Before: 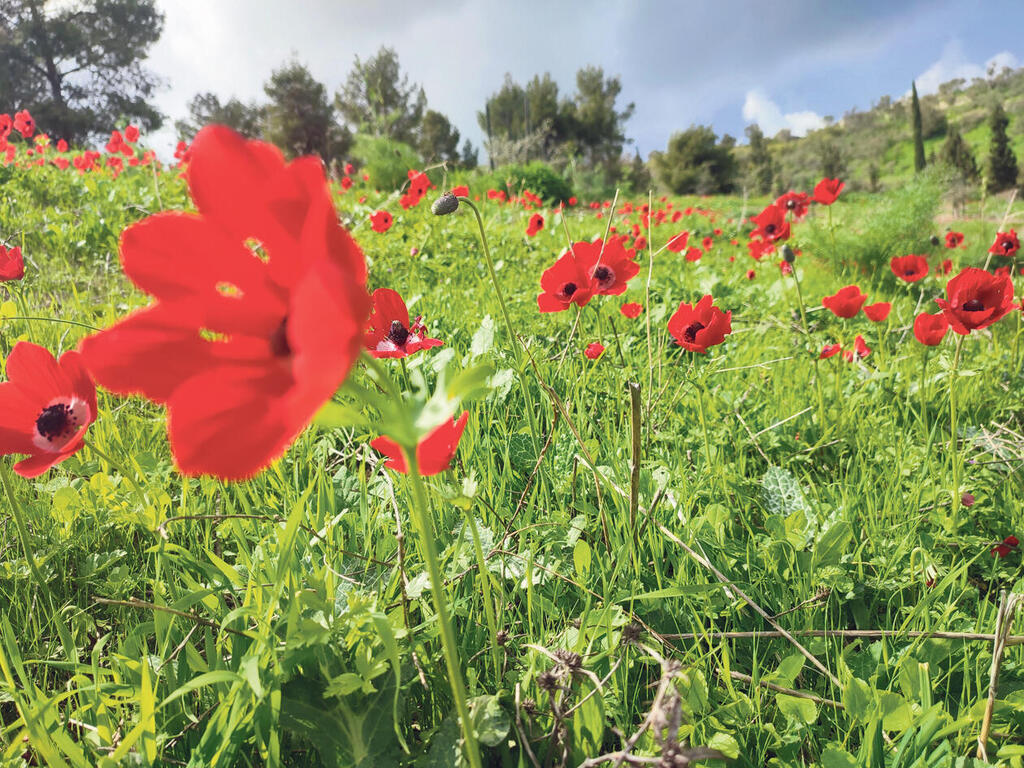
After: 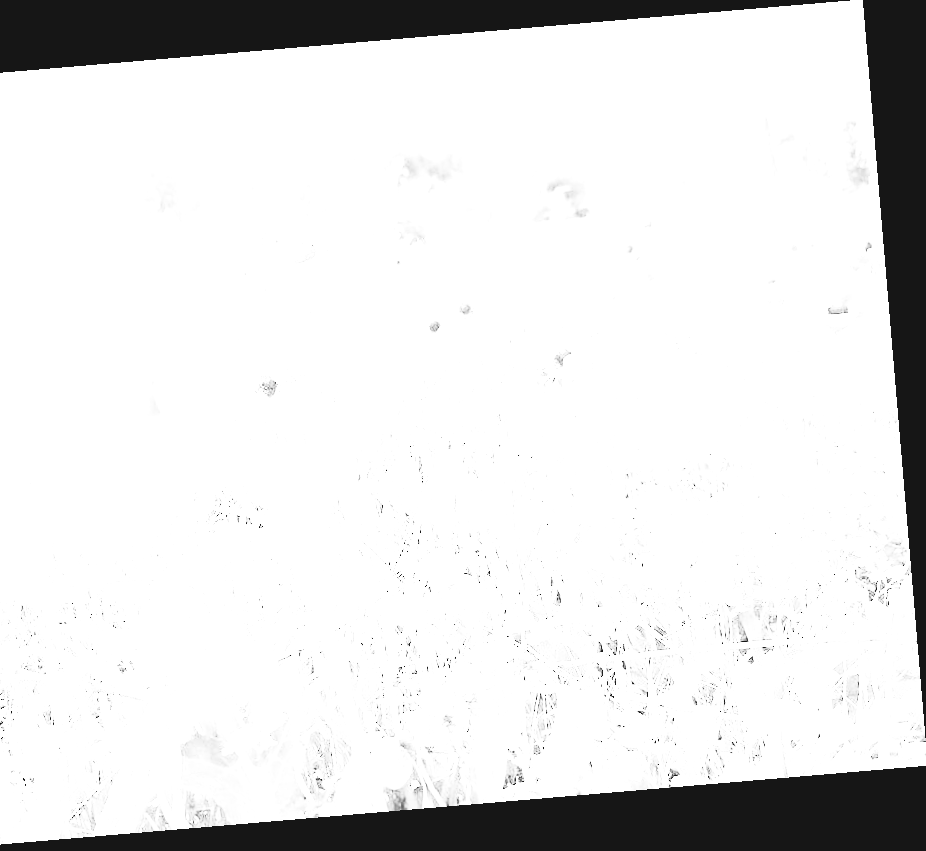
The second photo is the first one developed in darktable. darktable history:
white balance: red 1.08, blue 0.791
rotate and perspective: rotation -4.86°, automatic cropping off
crop and rotate: left 14.584%
color zones: curves: ch0 [(0.004, 0.588) (0.116, 0.636) (0.259, 0.476) (0.423, 0.464) (0.75, 0.5)]; ch1 [(0, 0) (0.143, 0) (0.286, 0) (0.429, 0) (0.571, 0) (0.714, 0) (0.857, 0)]
contrast brightness saturation: contrast 0.53, brightness 0.47, saturation -1
exposure: black level correction 0, exposure 4 EV, compensate exposure bias true, compensate highlight preservation false
